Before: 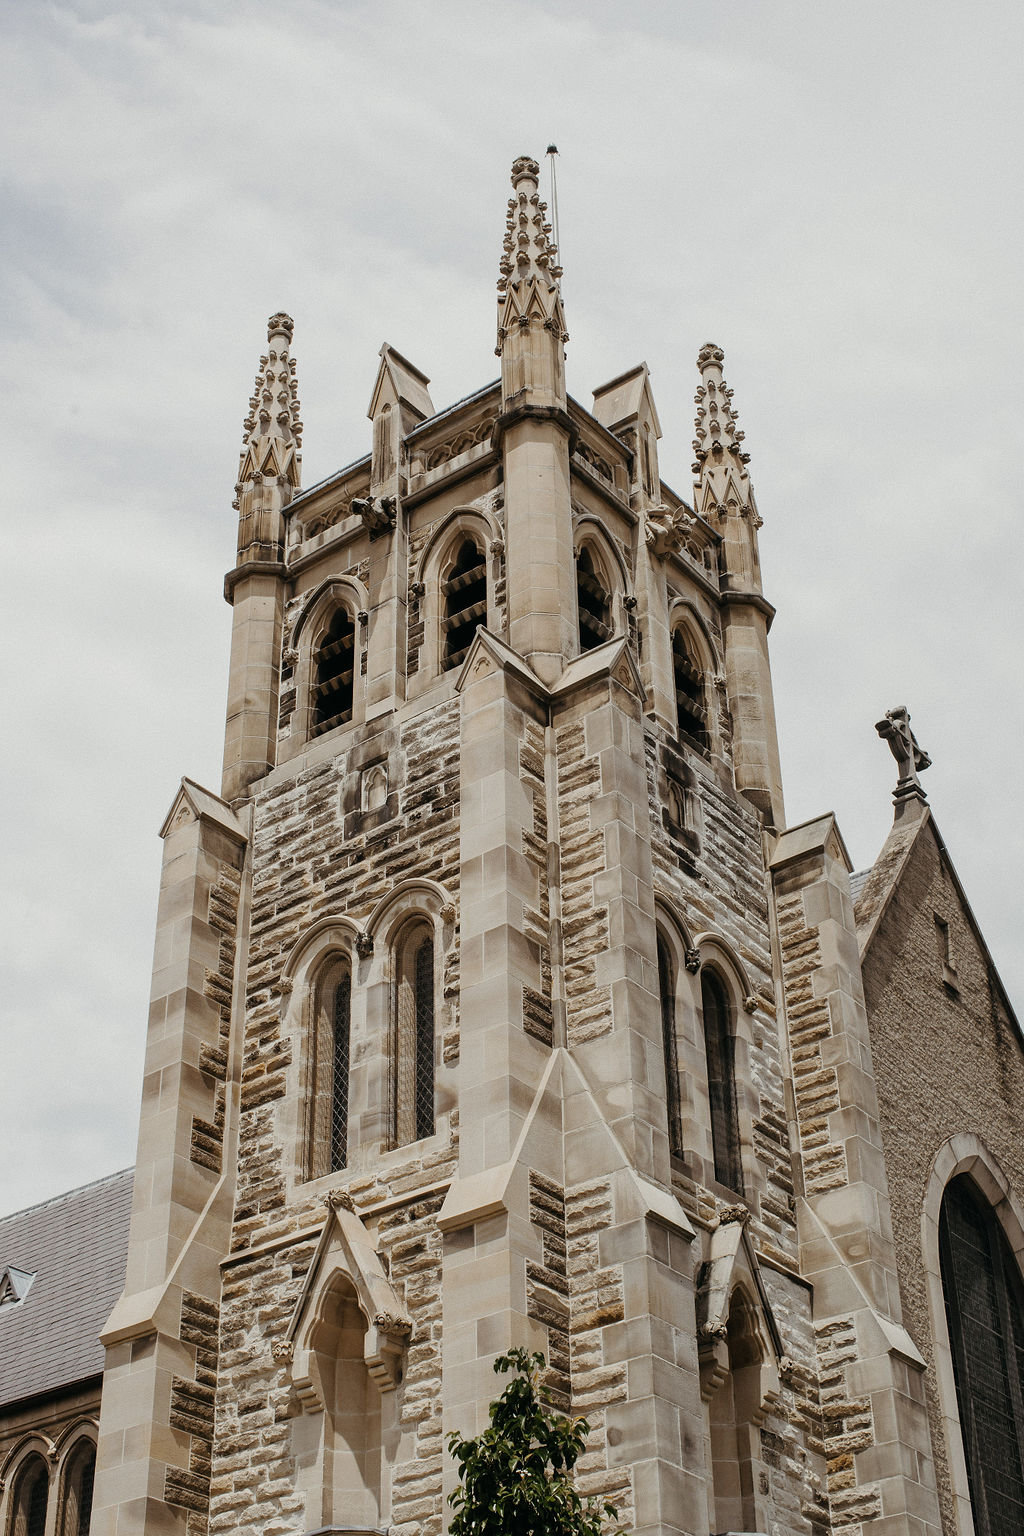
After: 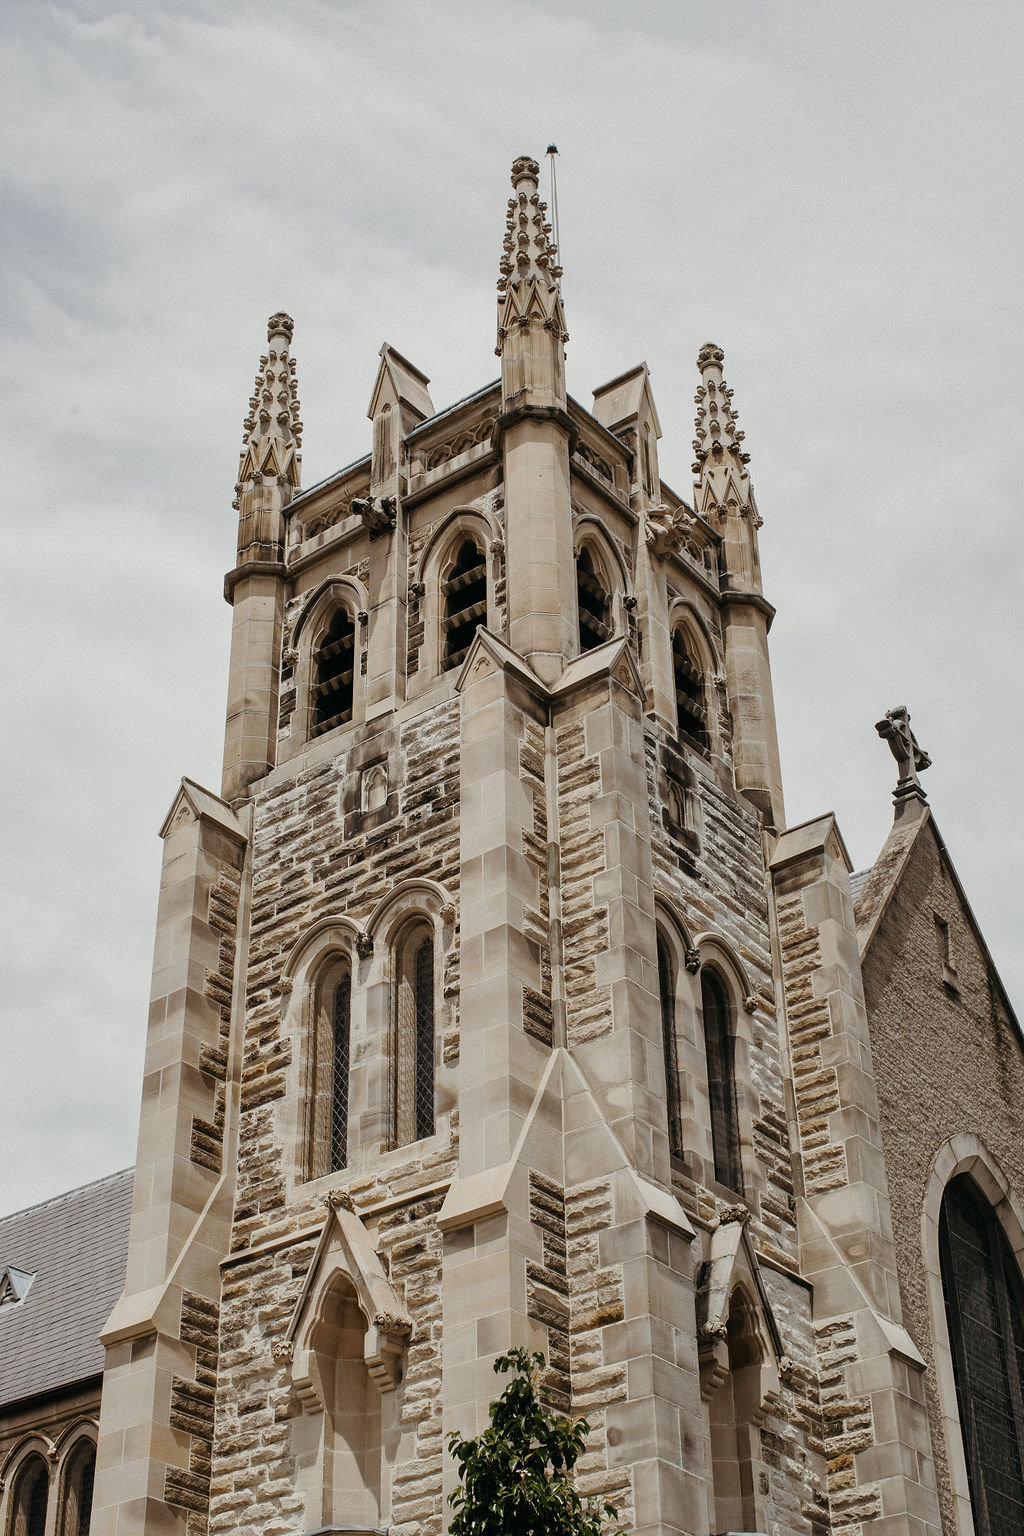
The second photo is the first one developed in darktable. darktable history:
shadows and highlights: shadows 20.89, highlights -35.27, soften with gaussian
